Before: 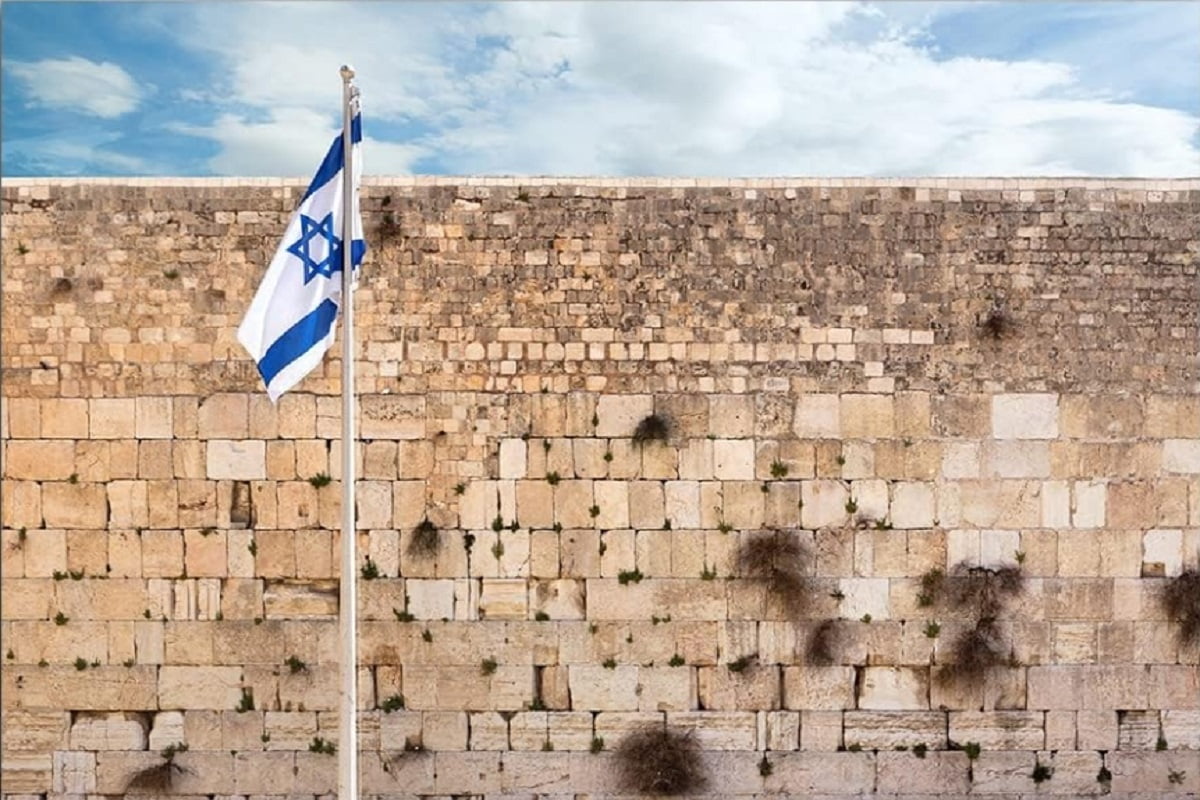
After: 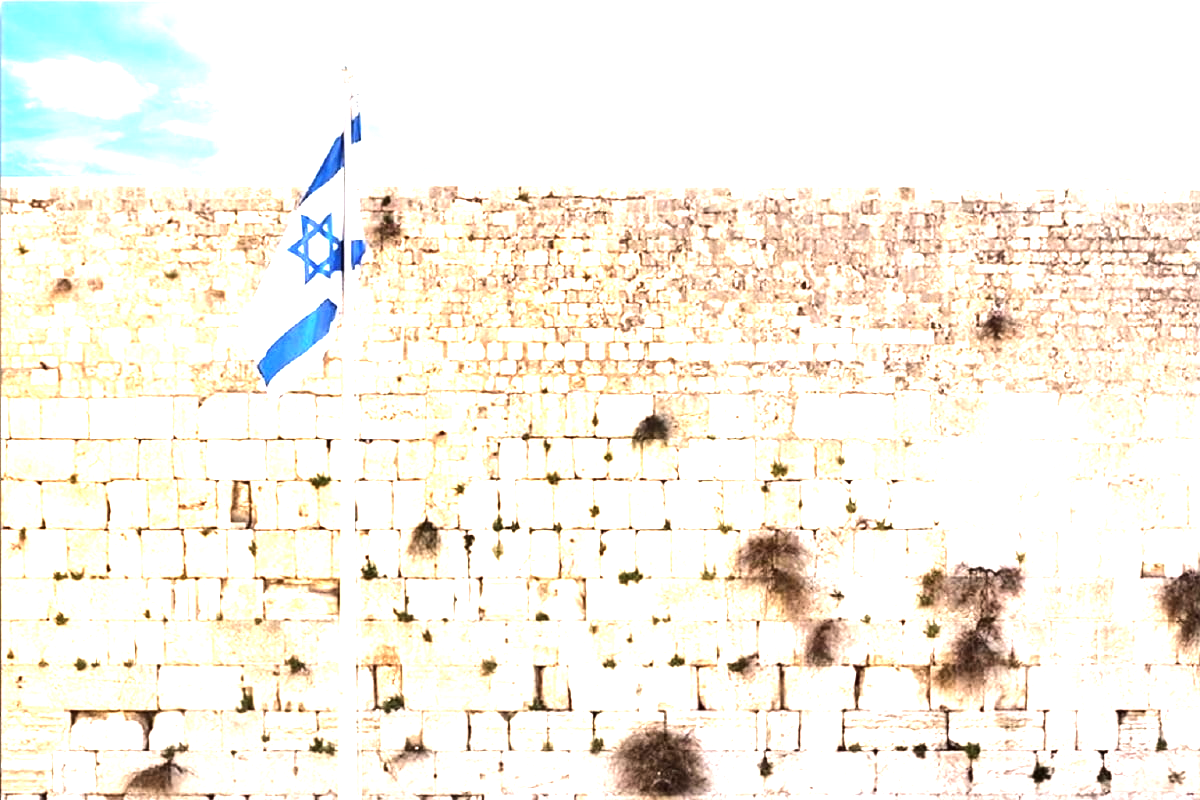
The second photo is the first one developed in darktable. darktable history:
tone equalizer: -8 EV -0.75 EV, -7 EV -0.7 EV, -6 EV -0.6 EV, -5 EV -0.4 EV, -3 EV 0.4 EV, -2 EV 0.6 EV, -1 EV 0.7 EV, +0 EV 0.75 EV, edges refinement/feathering 500, mask exposure compensation -1.57 EV, preserve details no
exposure: black level correction 0, exposure 1.379 EV, compensate exposure bias true, compensate highlight preservation false
shadows and highlights: radius 334.93, shadows 63.48, highlights 6.06, compress 87.7%, highlights color adjustment 39.73%, soften with gaussian
